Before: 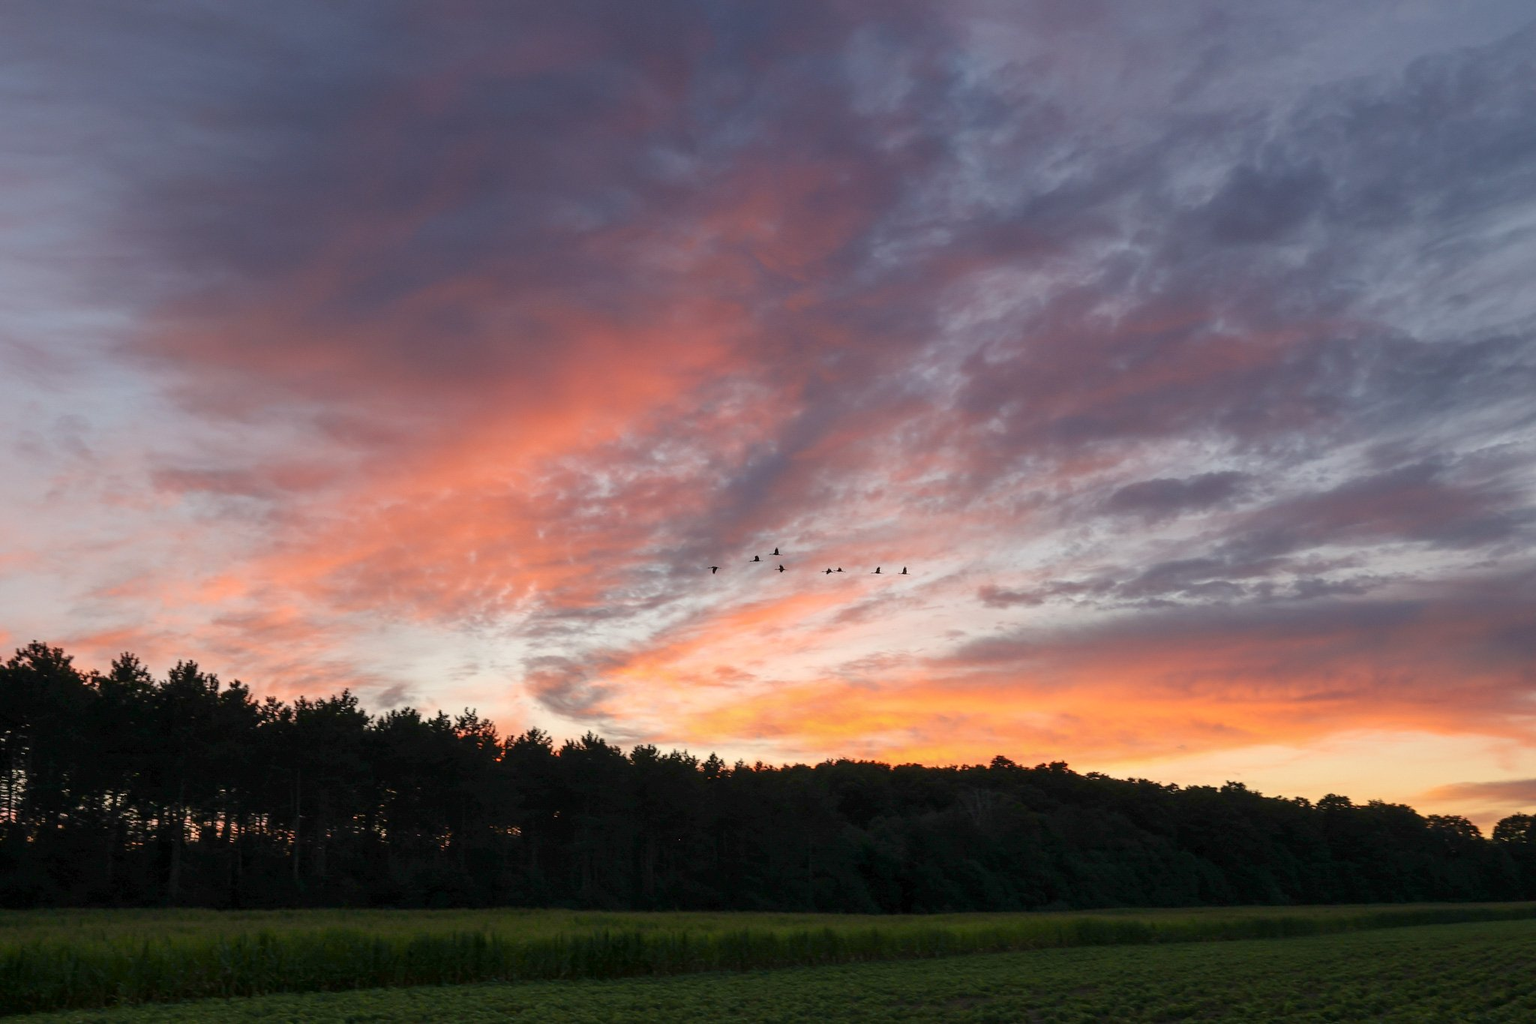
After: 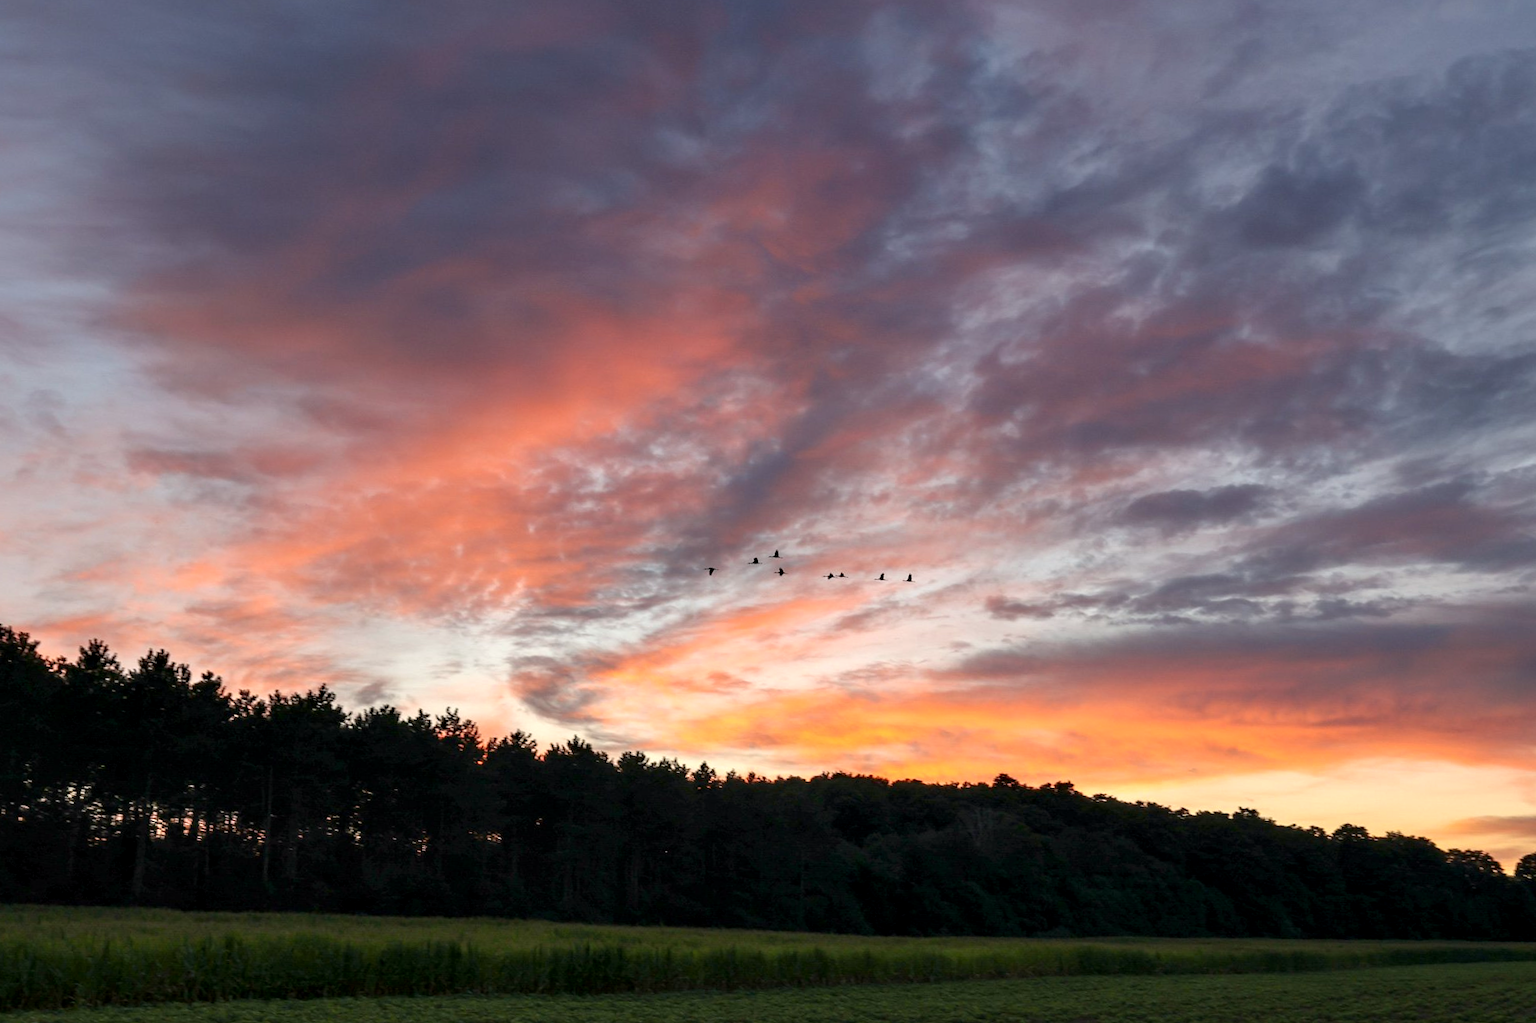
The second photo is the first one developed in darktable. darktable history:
contrast equalizer: octaves 7, y [[0.6 ×6], [0.55 ×6], [0 ×6], [0 ×6], [0 ×6]], mix 0.53
crop and rotate: angle -1.69°
